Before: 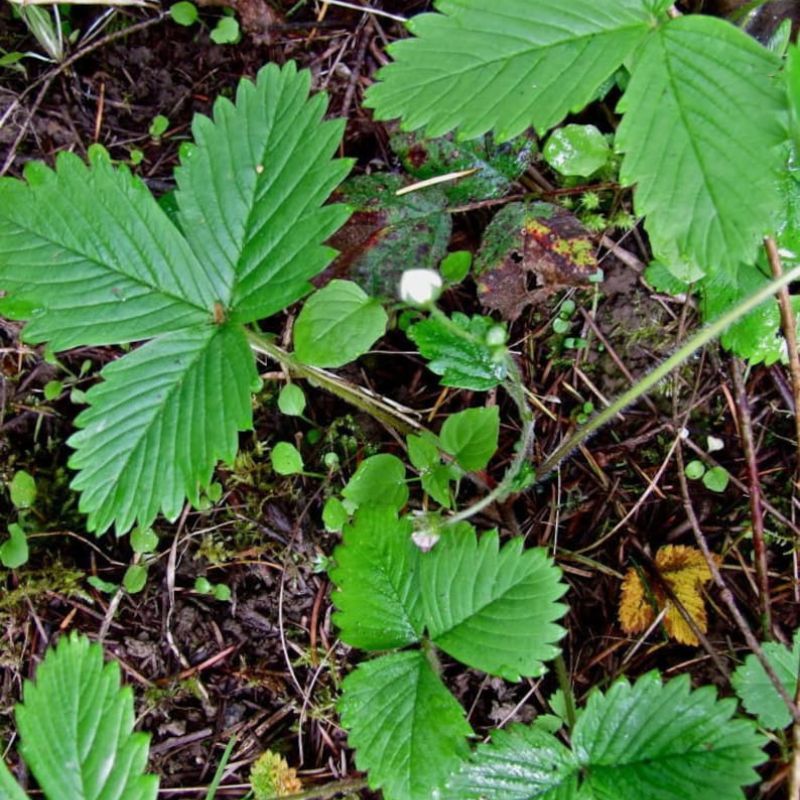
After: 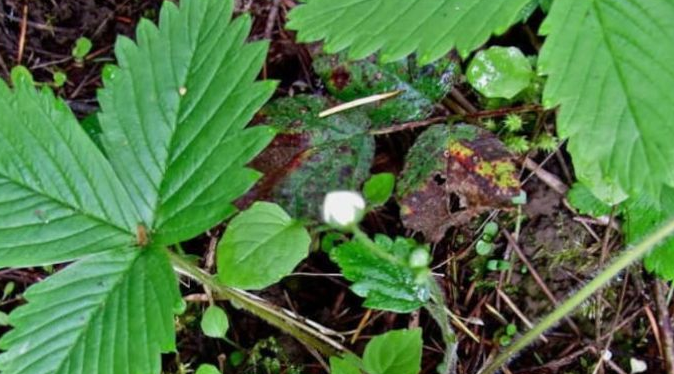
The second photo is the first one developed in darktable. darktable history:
crop and rotate: left 9.689%, top 9.756%, right 5.972%, bottom 43.389%
